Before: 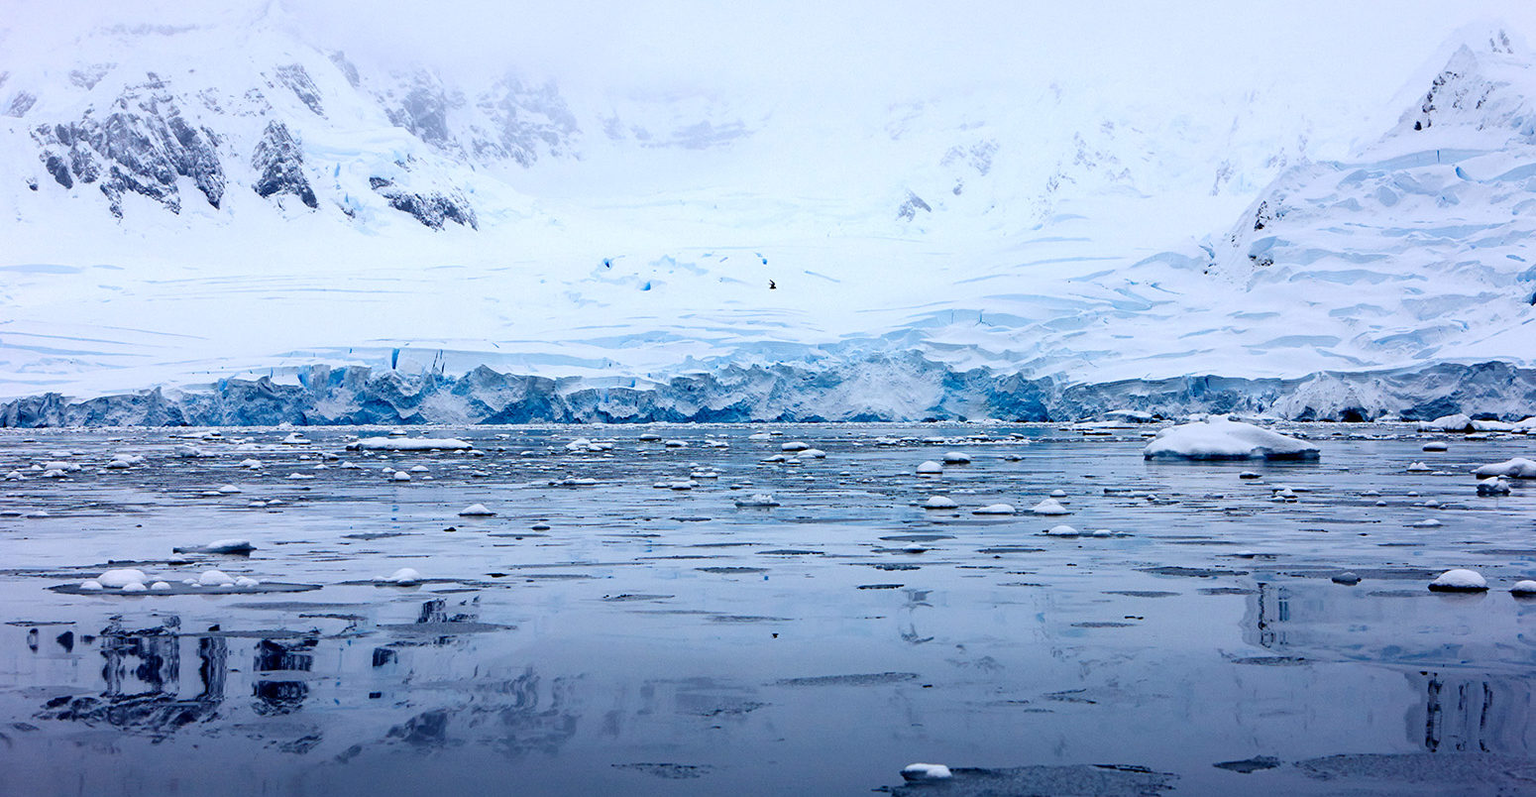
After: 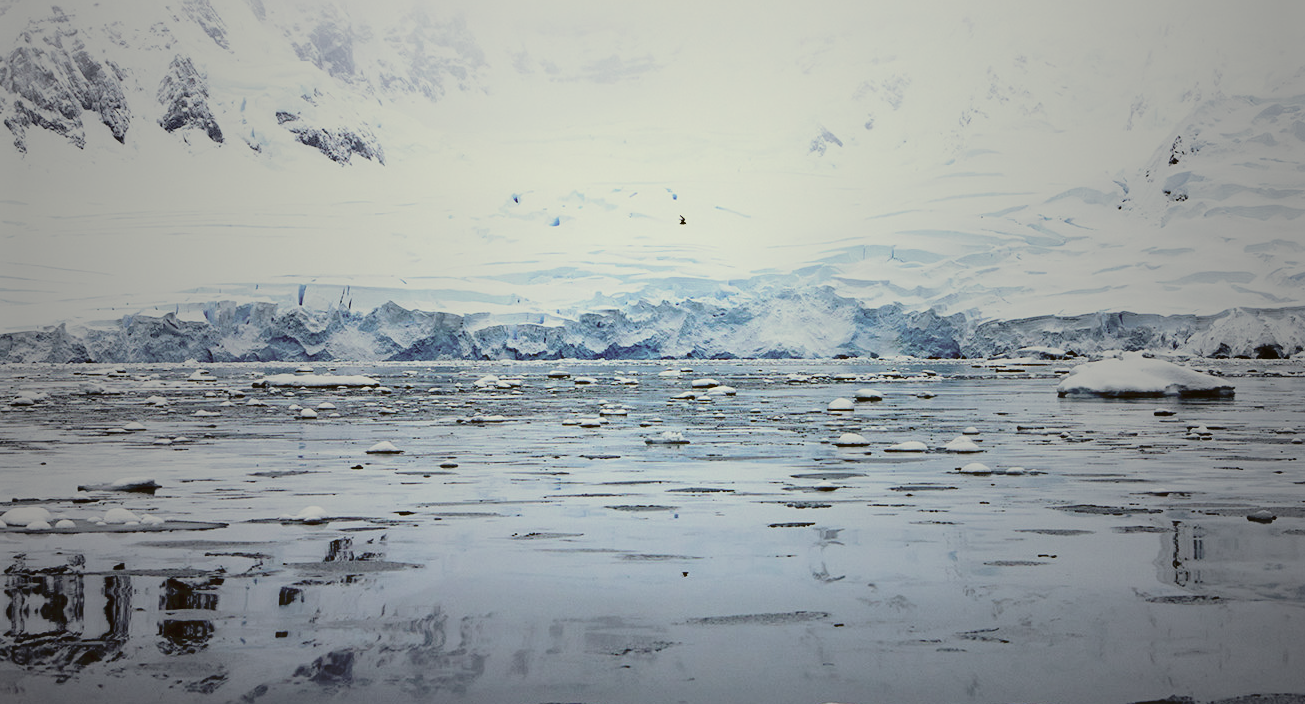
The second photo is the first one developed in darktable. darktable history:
crop: left 6.259%, top 8.369%, right 9.532%, bottom 3.961%
filmic rgb: black relative exposure -7.5 EV, white relative exposure 5 EV, hardness 3.32, contrast 1.296
vignetting: fall-off start 18.34%, fall-off radius 136.9%, brightness -0.51, saturation -0.513, width/height ratio 0.624, shape 0.593
tone curve: curves: ch0 [(0, 0) (0.003, 0.128) (0.011, 0.133) (0.025, 0.133) (0.044, 0.141) (0.069, 0.152) (0.1, 0.169) (0.136, 0.201) (0.177, 0.239) (0.224, 0.294) (0.277, 0.358) (0.335, 0.428) (0.399, 0.488) (0.468, 0.55) (0.543, 0.611) (0.623, 0.678) (0.709, 0.755) (0.801, 0.843) (0.898, 0.91) (1, 1)], preserve colors none
color correction: highlights a* -1.78, highlights b* 9.98, shadows a* 0.771, shadows b* 19.93
